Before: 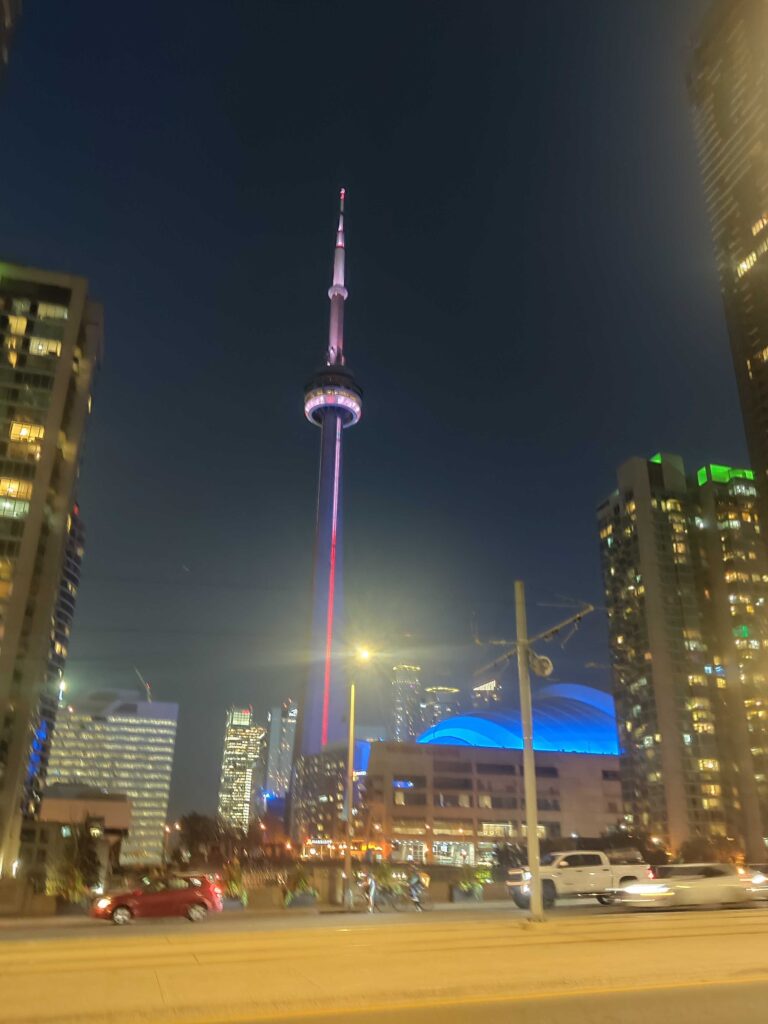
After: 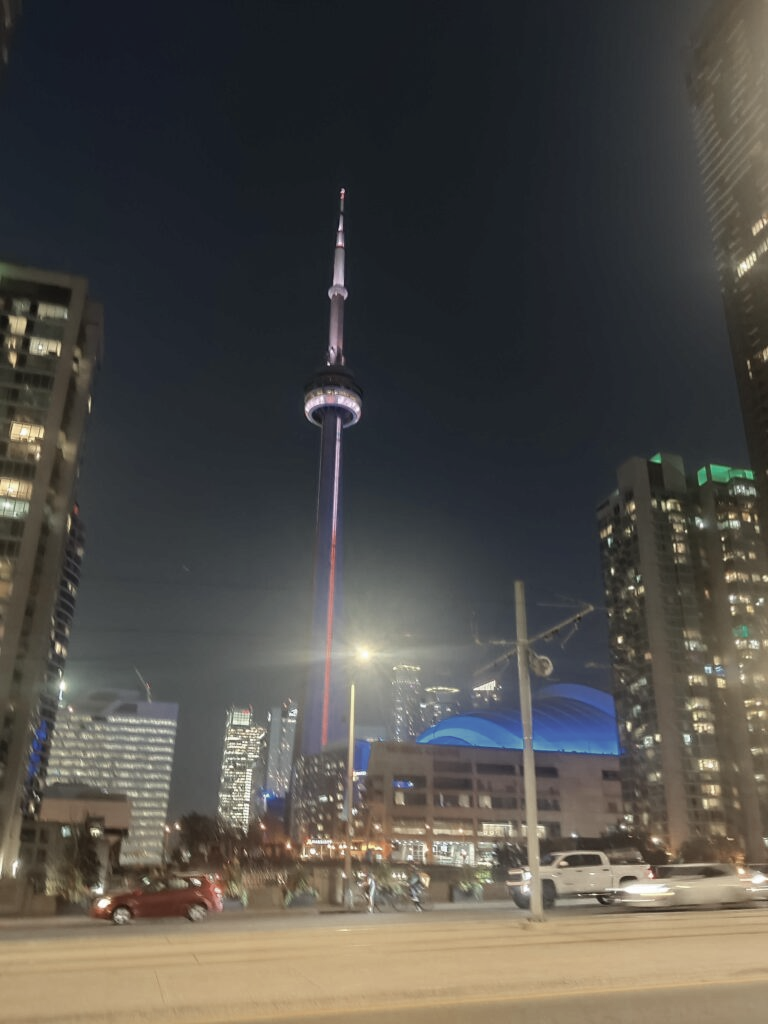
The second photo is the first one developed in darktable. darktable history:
contrast brightness saturation: contrast 0.1, saturation -0.36
color zones: curves: ch0 [(0, 0.5) (0.125, 0.4) (0.25, 0.5) (0.375, 0.4) (0.5, 0.4) (0.625, 0.35) (0.75, 0.35) (0.875, 0.5)]; ch1 [(0, 0.35) (0.125, 0.45) (0.25, 0.35) (0.375, 0.35) (0.5, 0.35) (0.625, 0.35) (0.75, 0.45) (0.875, 0.35)]; ch2 [(0, 0.6) (0.125, 0.5) (0.25, 0.5) (0.375, 0.6) (0.5, 0.6) (0.625, 0.5) (0.75, 0.5) (0.875, 0.5)]
